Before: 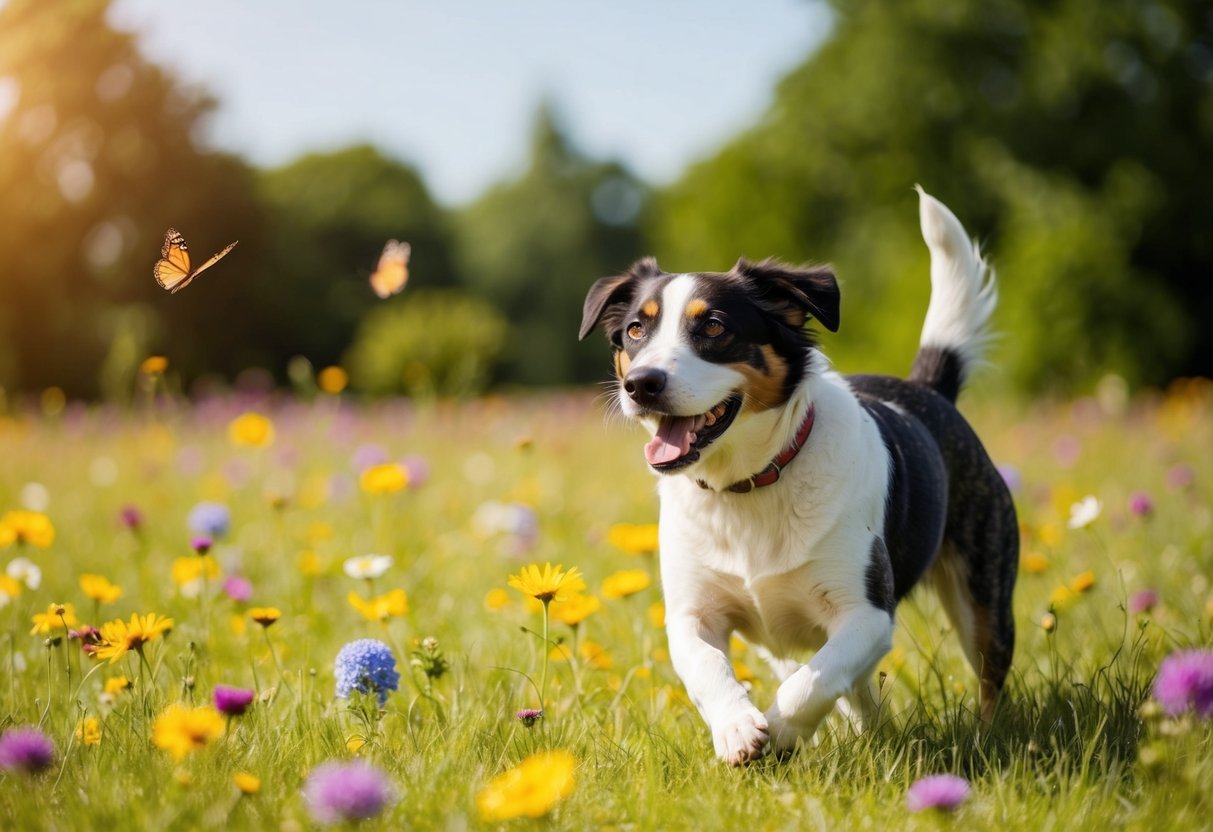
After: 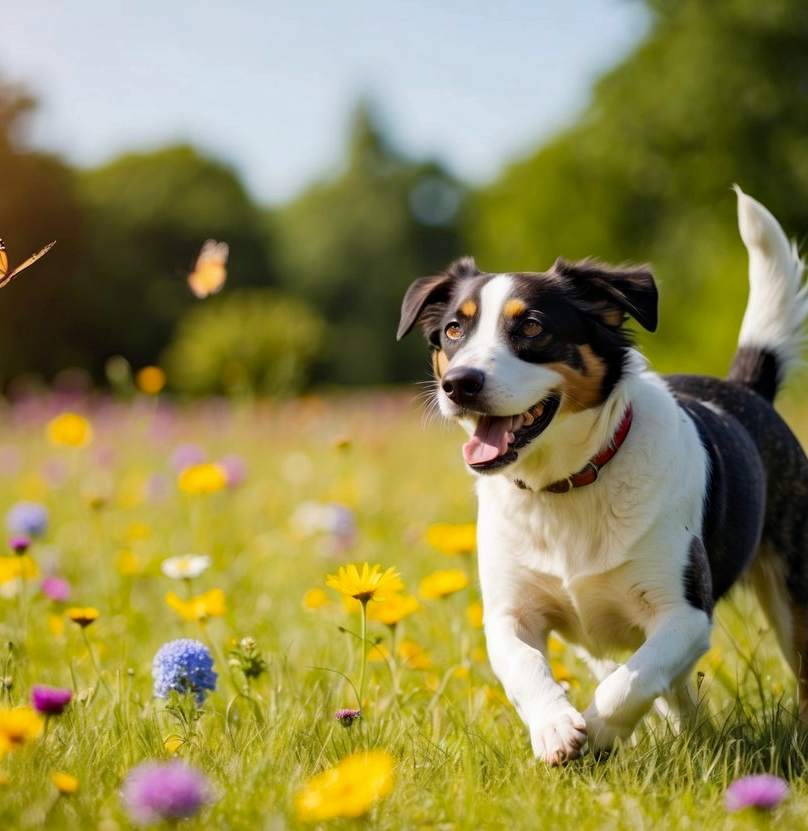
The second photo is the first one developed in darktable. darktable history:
haze removal: compatibility mode true, adaptive false
crop and rotate: left 15.055%, right 18.278%
